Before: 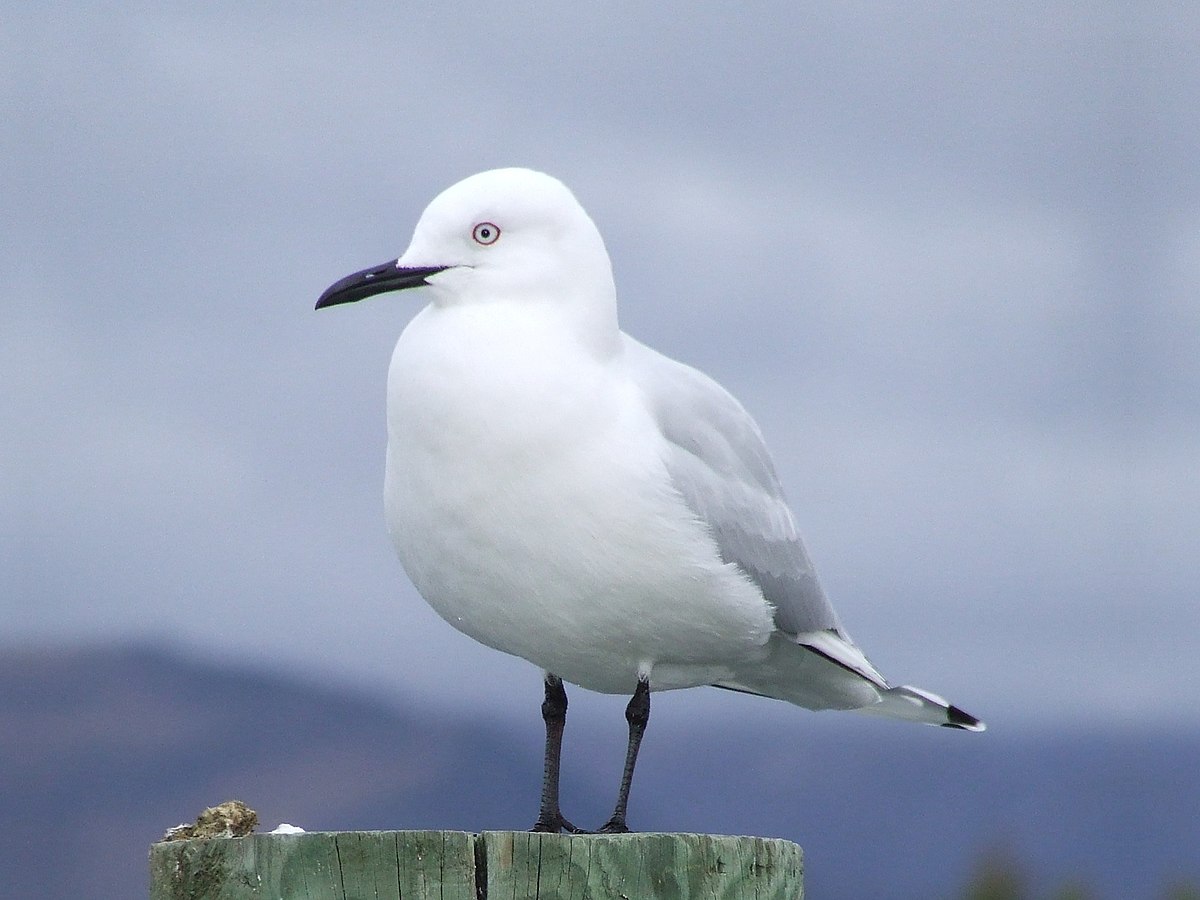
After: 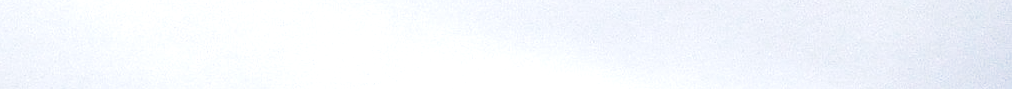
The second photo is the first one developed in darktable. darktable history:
crop and rotate: left 9.644%, top 9.491%, right 6.021%, bottom 80.509%
split-toning: shadows › hue 186.43°, highlights › hue 49.29°, compress 30.29%
exposure: black level correction 0.001, exposure 0.955 EV, compensate exposure bias true, compensate highlight preservation false
